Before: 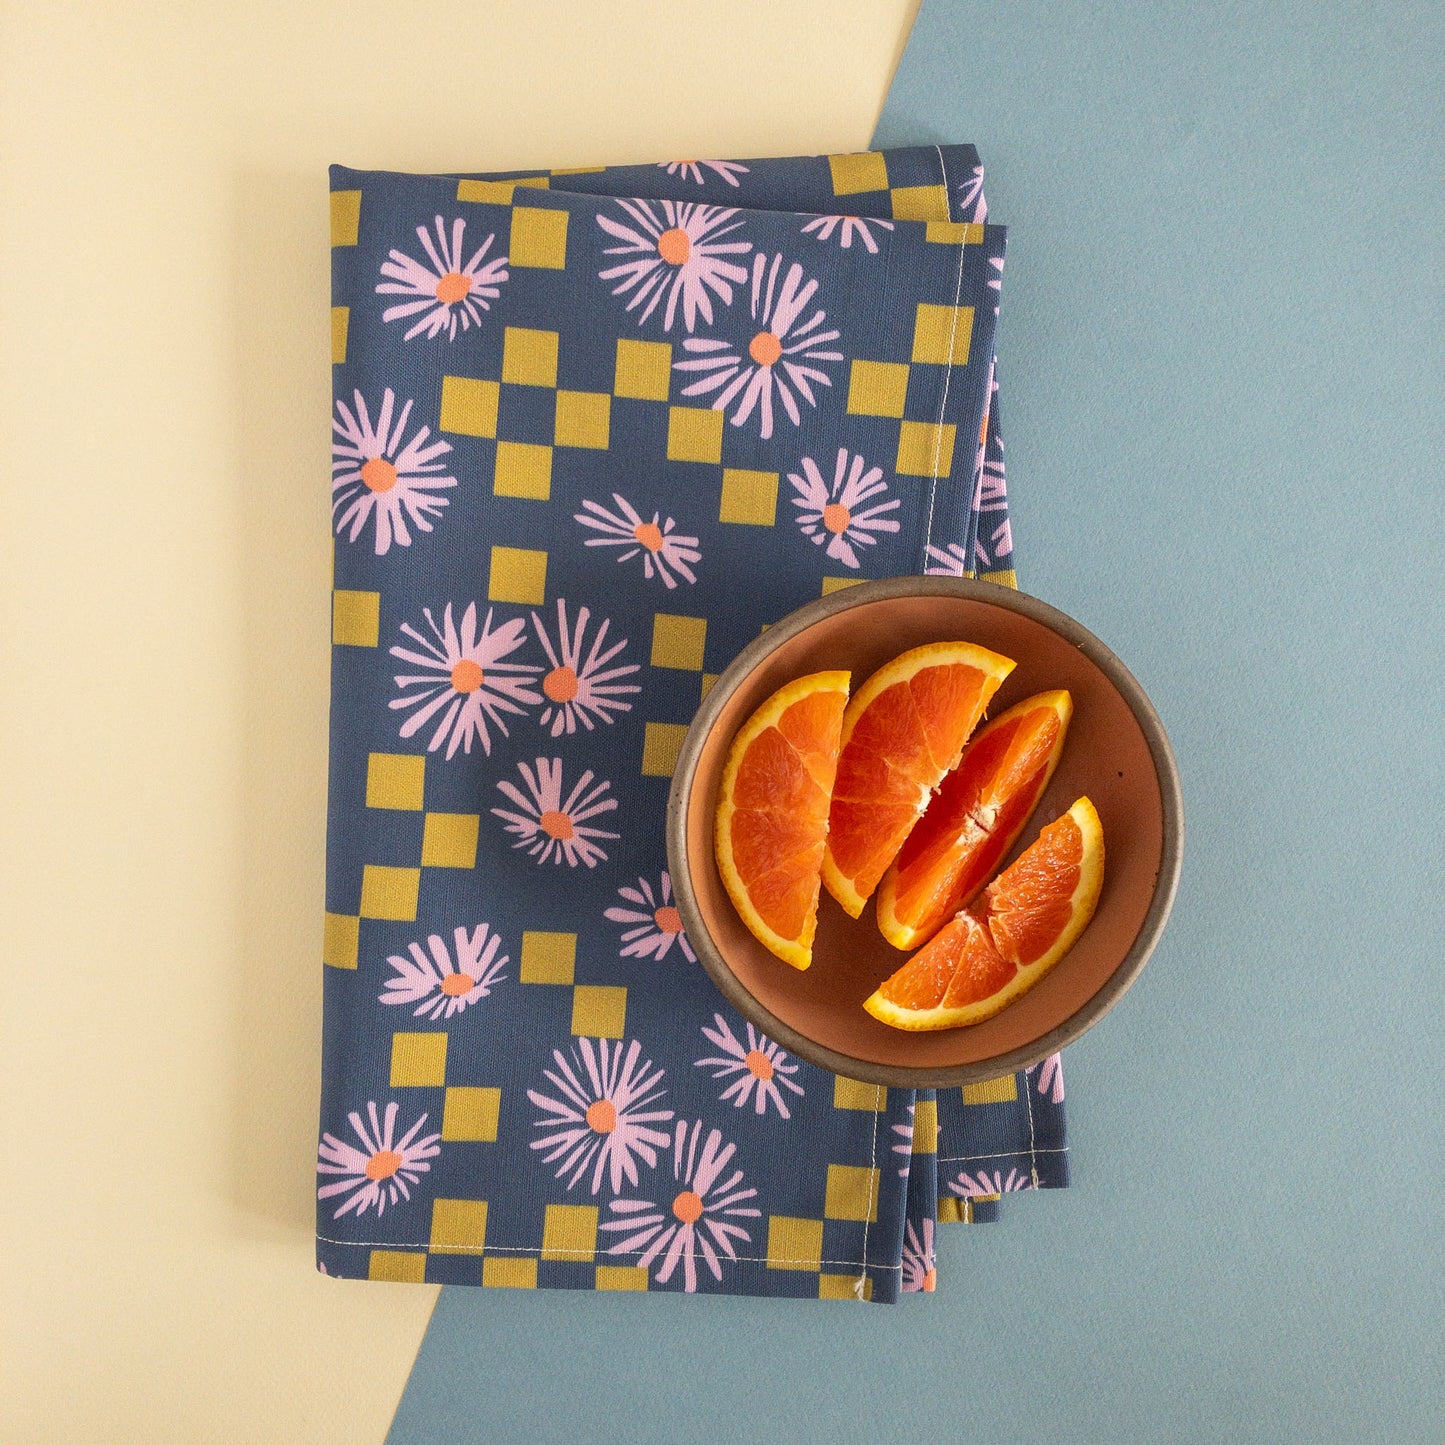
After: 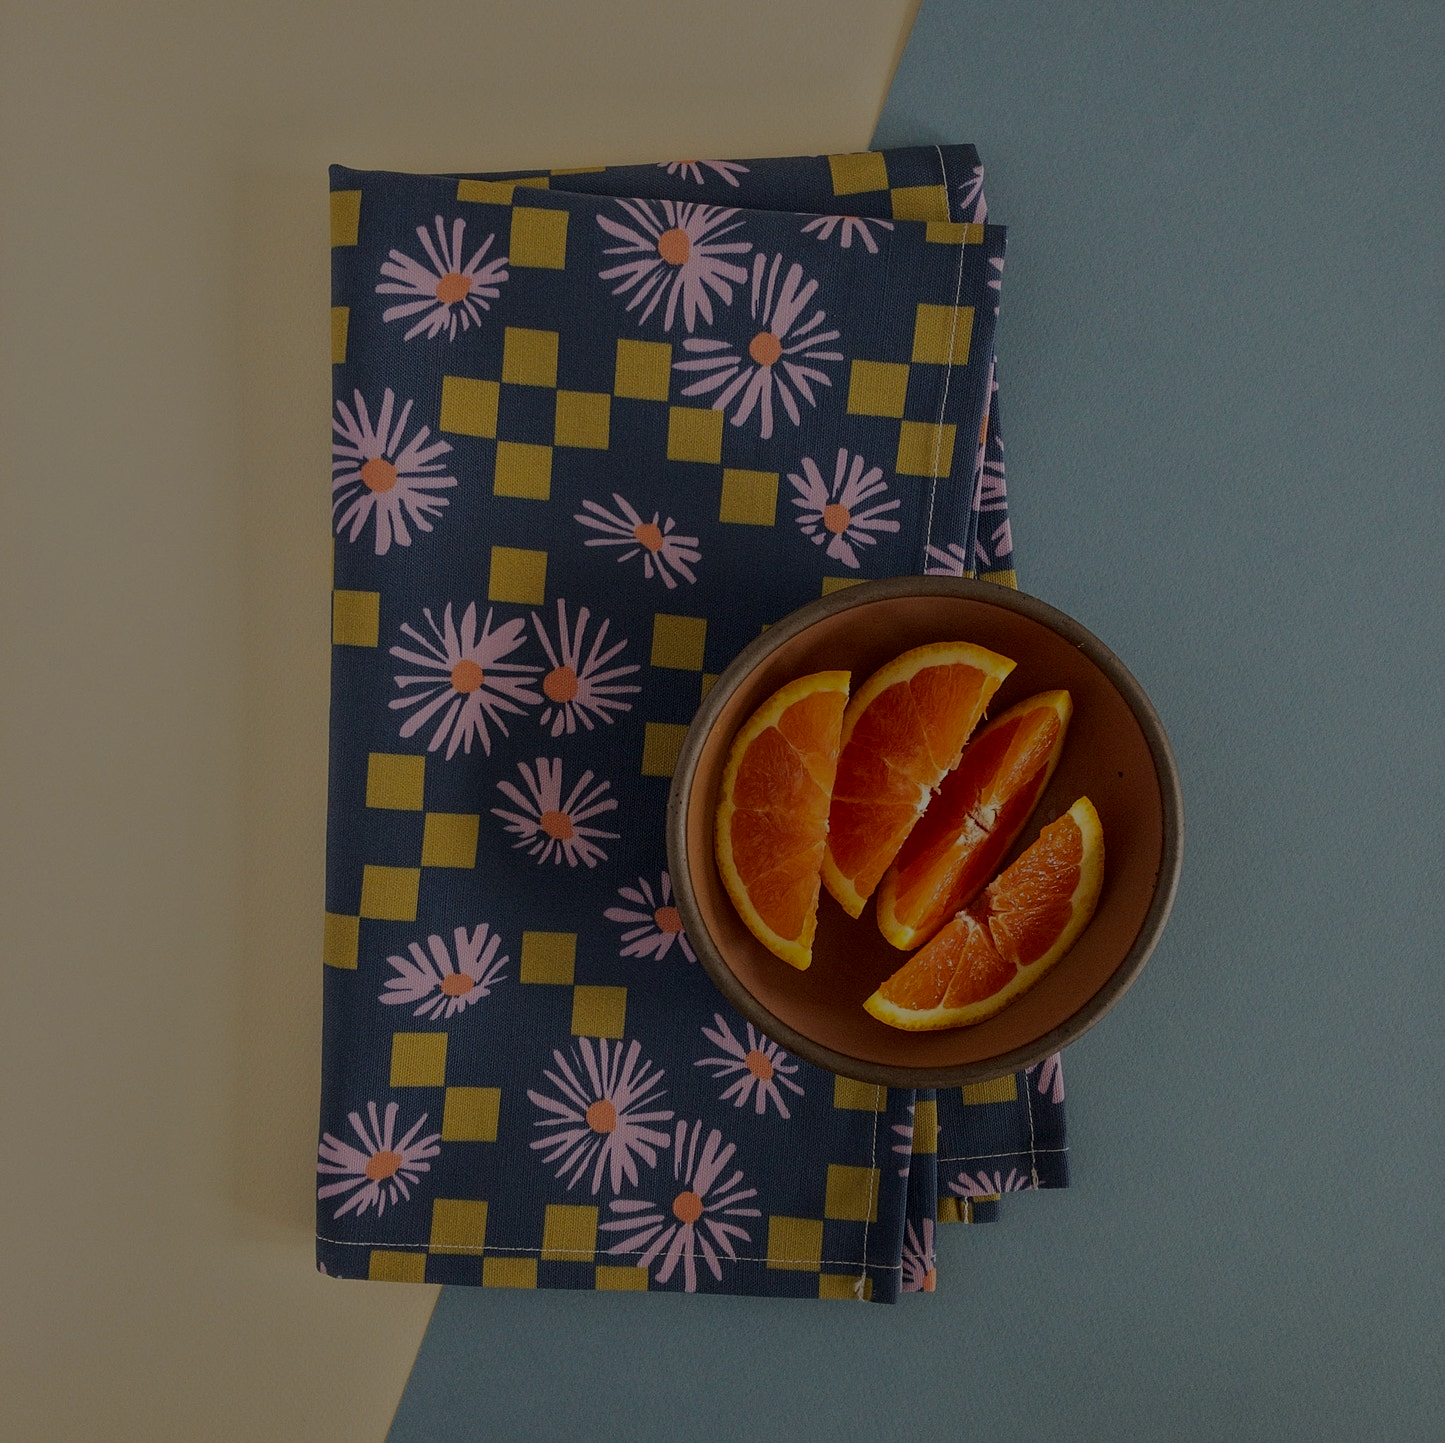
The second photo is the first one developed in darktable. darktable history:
crop: bottom 0.071%
exposure: black level correction 0.009, exposure -0.159 EV, compensate highlight preservation false
sharpen: amount 0.2
tone equalizer: -8 EV -2 EV, -7 EV -2 EV, -6 EV -2 EV, -5 EV -2 EV, -4 EV -2 EV, -3 EV -2 EV, -2 EV -2 EV, -1 EV -1.63 EV, +0 EV -2 EV
